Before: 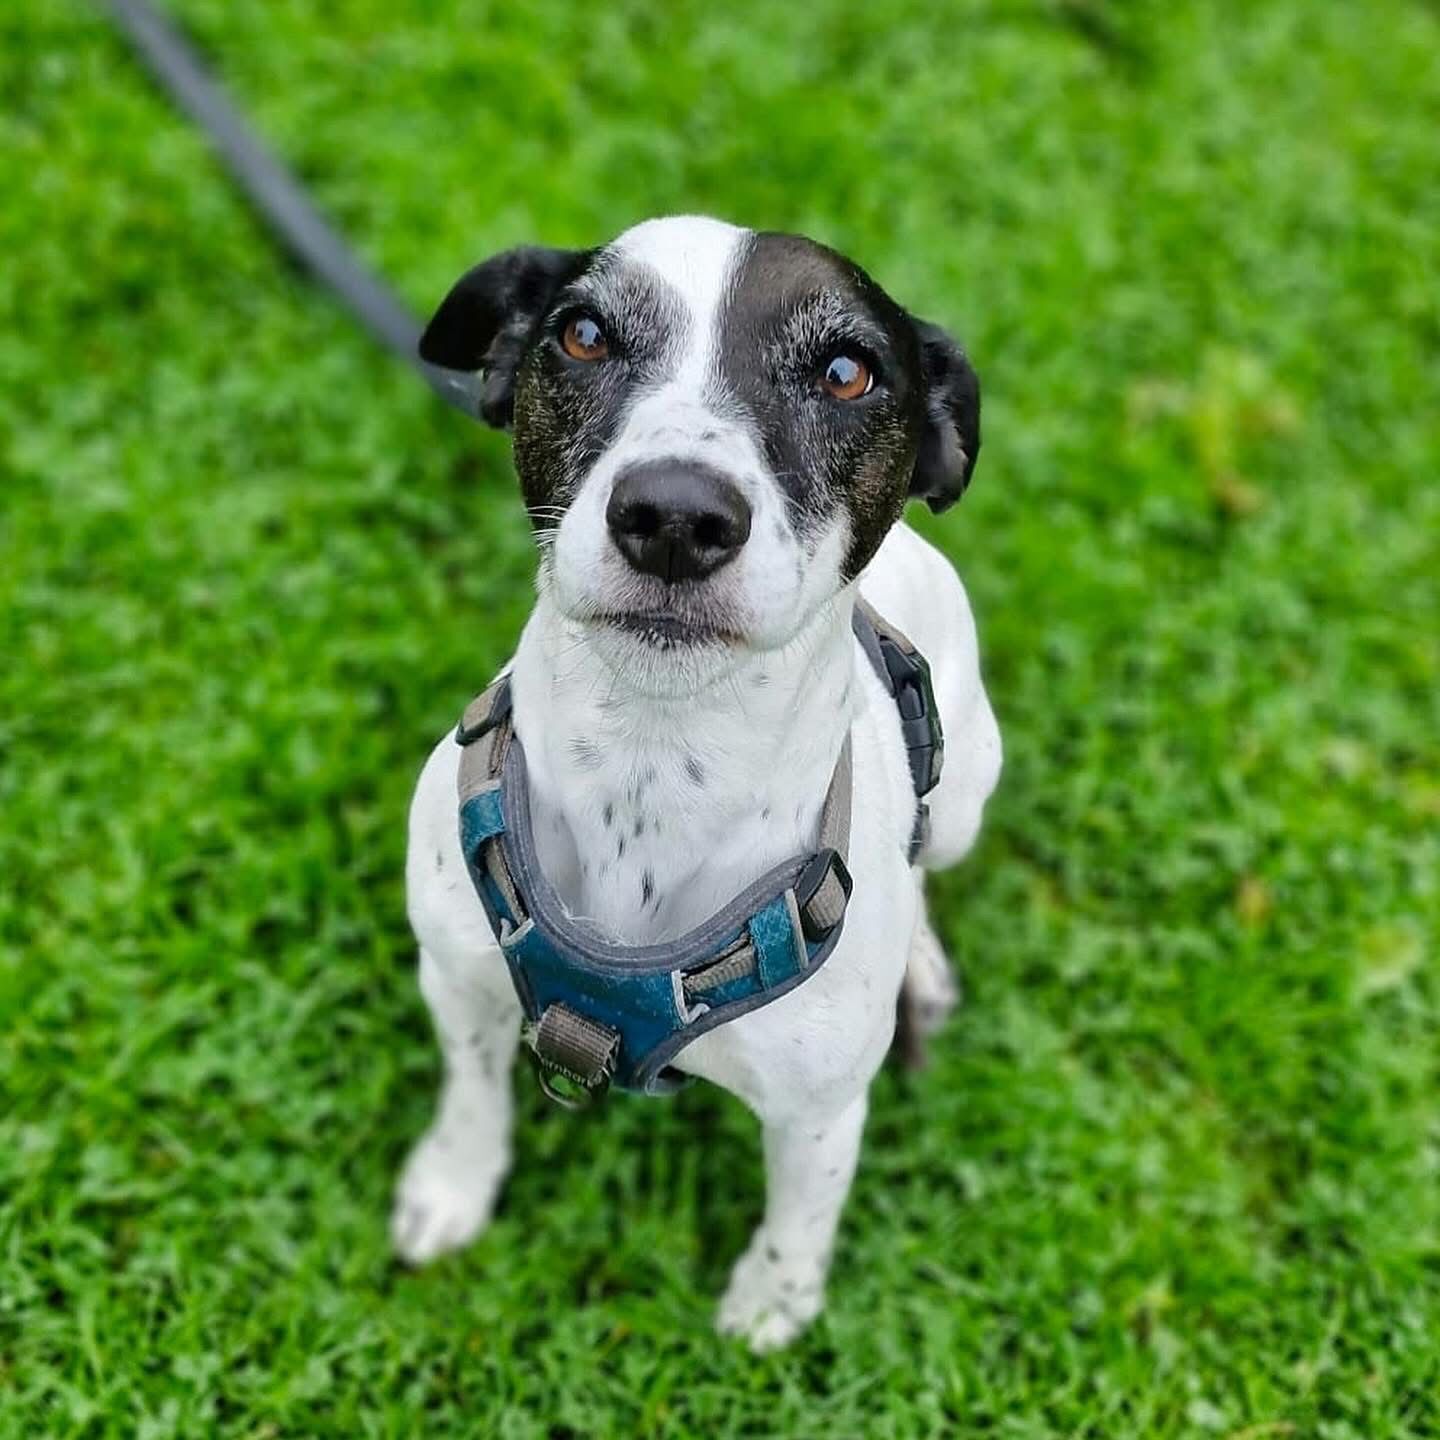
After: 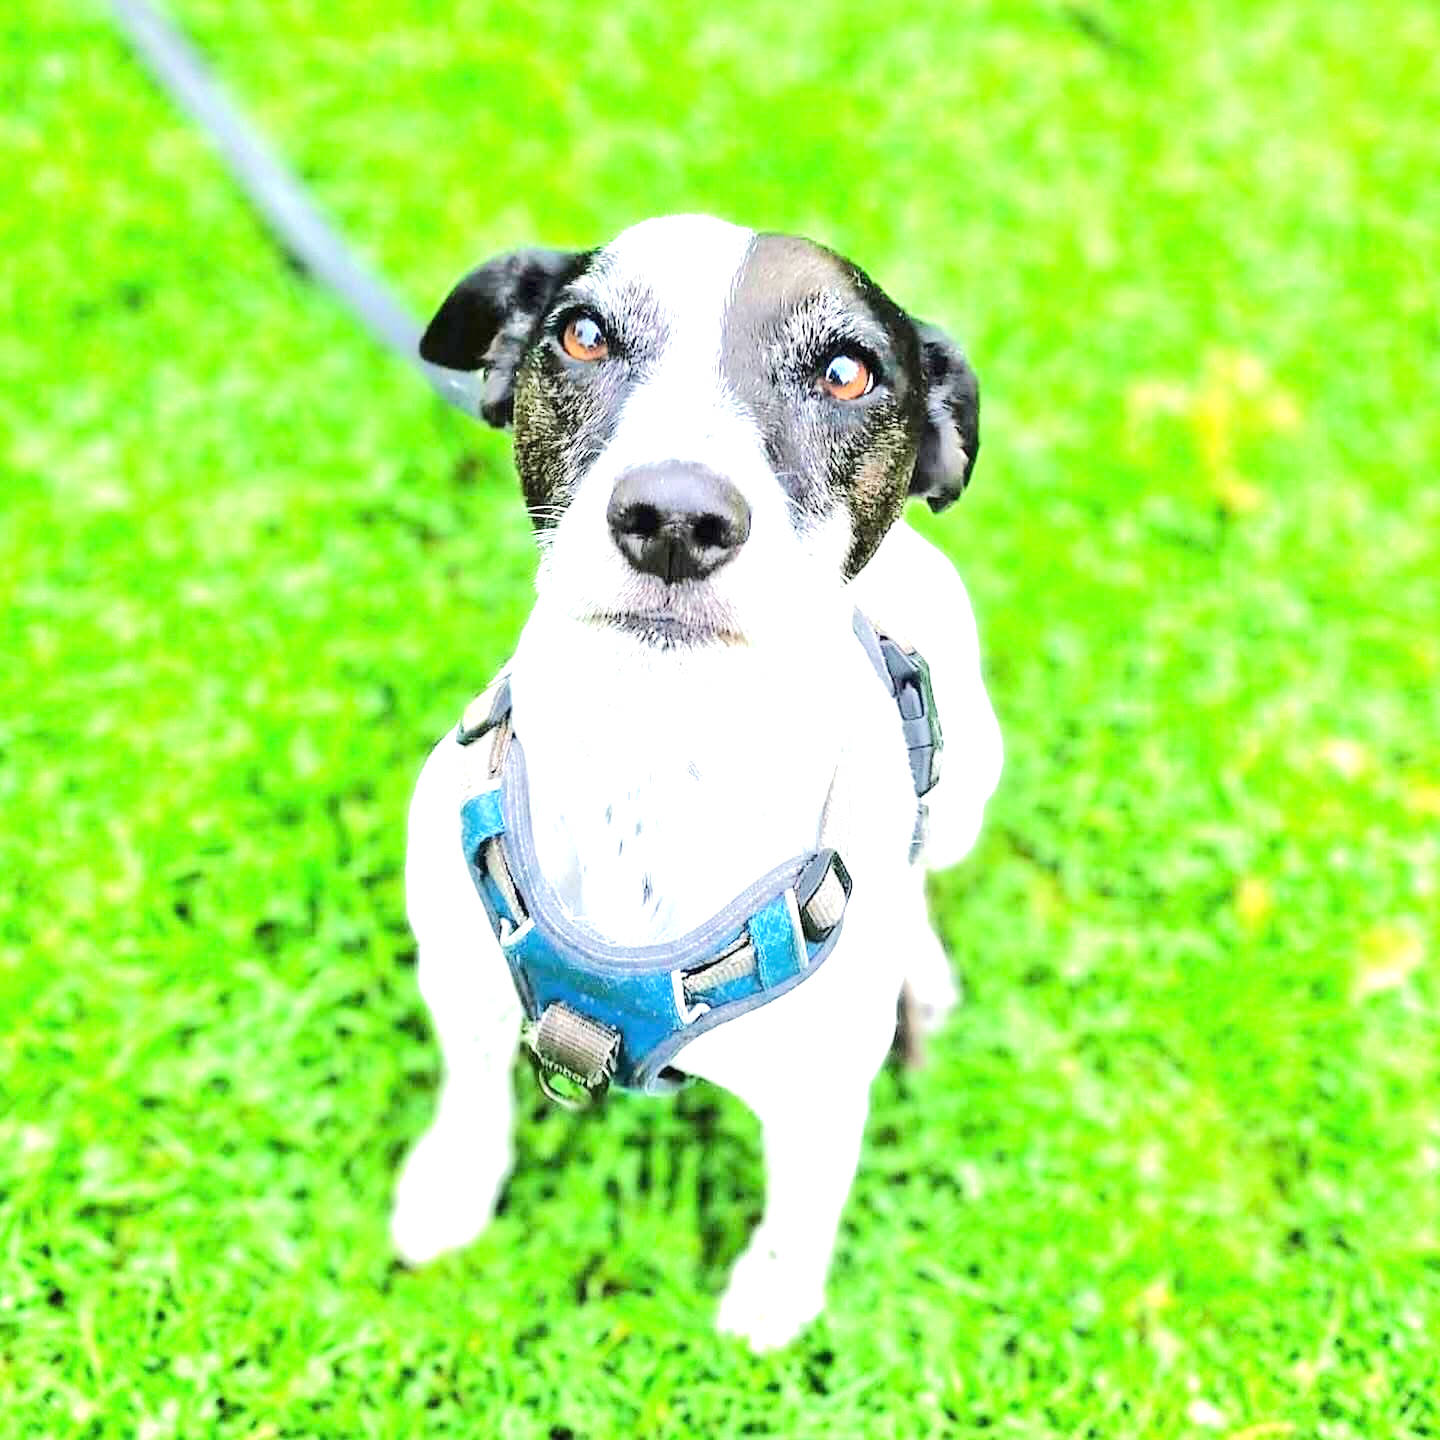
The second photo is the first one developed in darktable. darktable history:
tone equalizer: -7 EV 0.162 EV, -6 EV 0.632 EV, -5 EV 1.16 EV, -4 EV 1.36 EV, -3 EV 1.16 EV, -2 EV 0.6 EV, -1 EV 0.165 EV, edges refinement/feathering 500, mask exposure compensation -1.57 EV, preserve details no
exposure: black level correction 0, exposure 1.751 EV, compensate highlight preservation false
